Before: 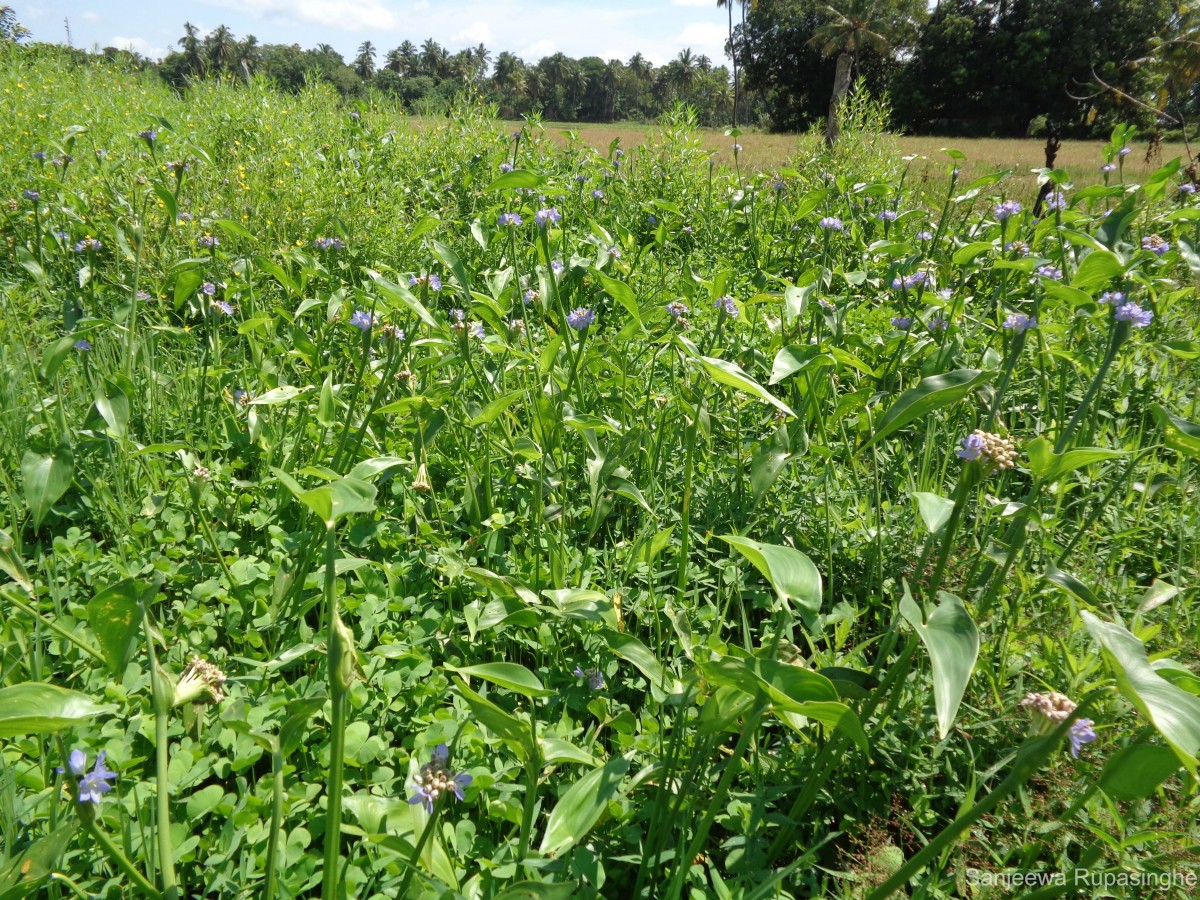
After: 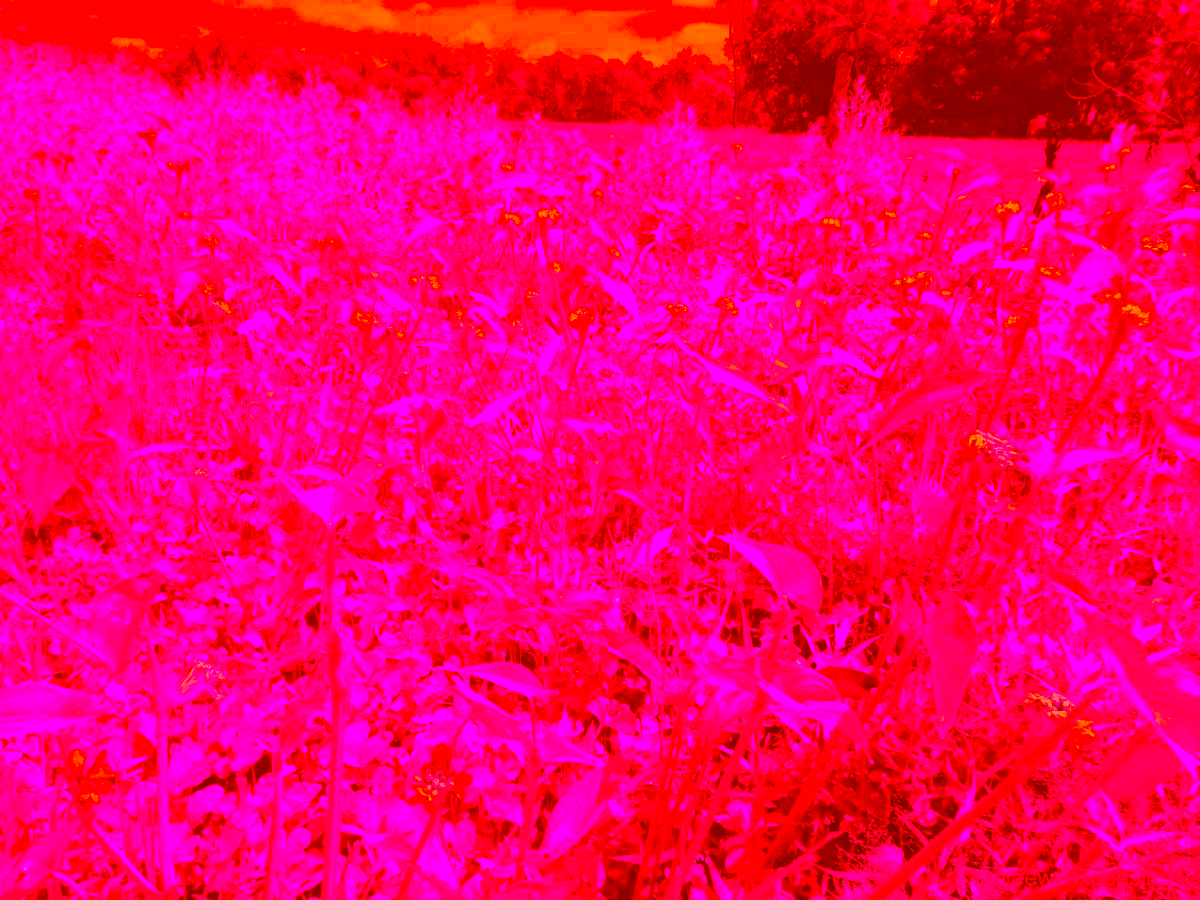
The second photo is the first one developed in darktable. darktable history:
color correction: highlights a* -39.64, highlights b* -39.4, shadows a* -39.85, shadows b* -39.27, saturation -2.95
color balance rgb: global offset › chroma 0.155%, global offset › hue 254.33°, perceptual saturation grading › global saturation 1.543%, perceptual saturation grading › highlights -2.595%, perceptual saturation grading › mid-tones 4.67%, perceptual saturation grading › shadows 8.896%
